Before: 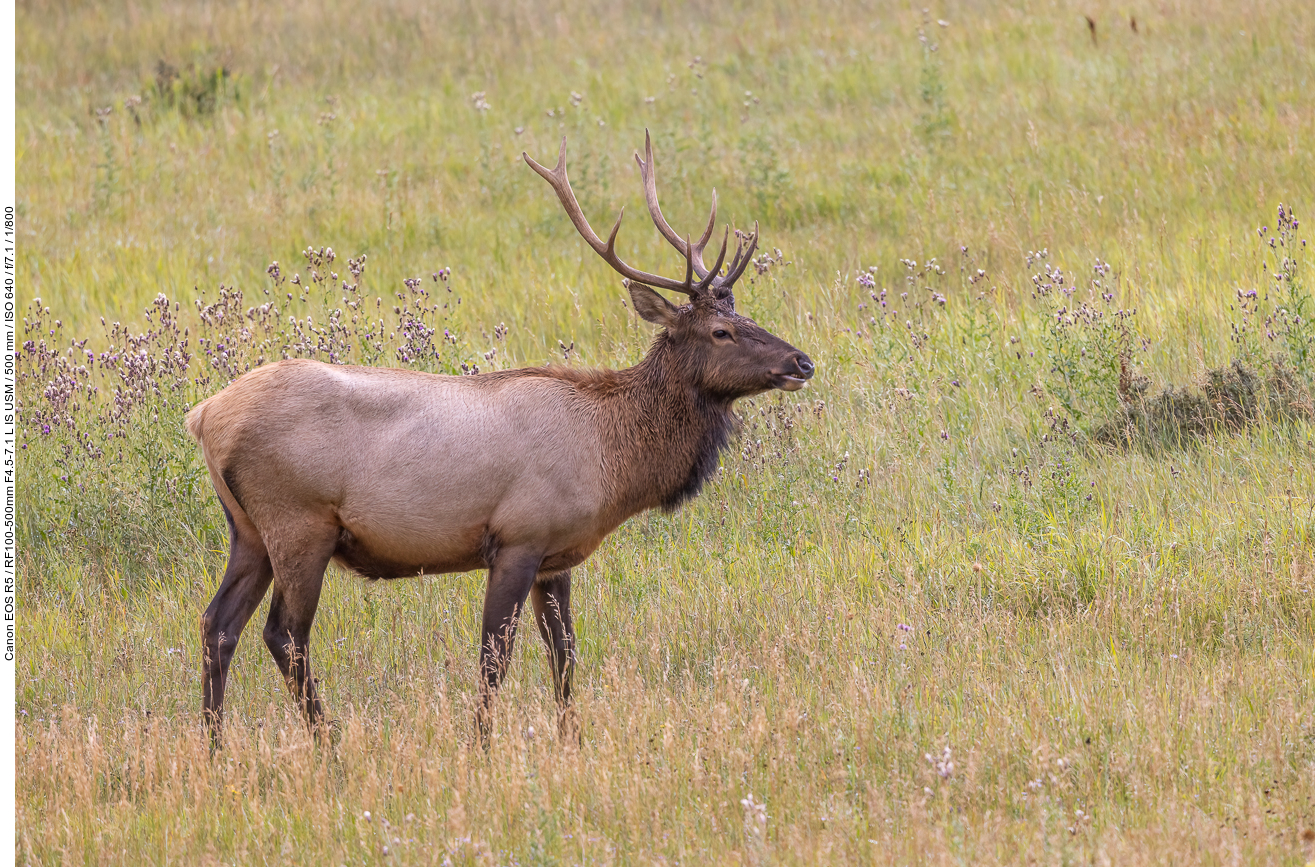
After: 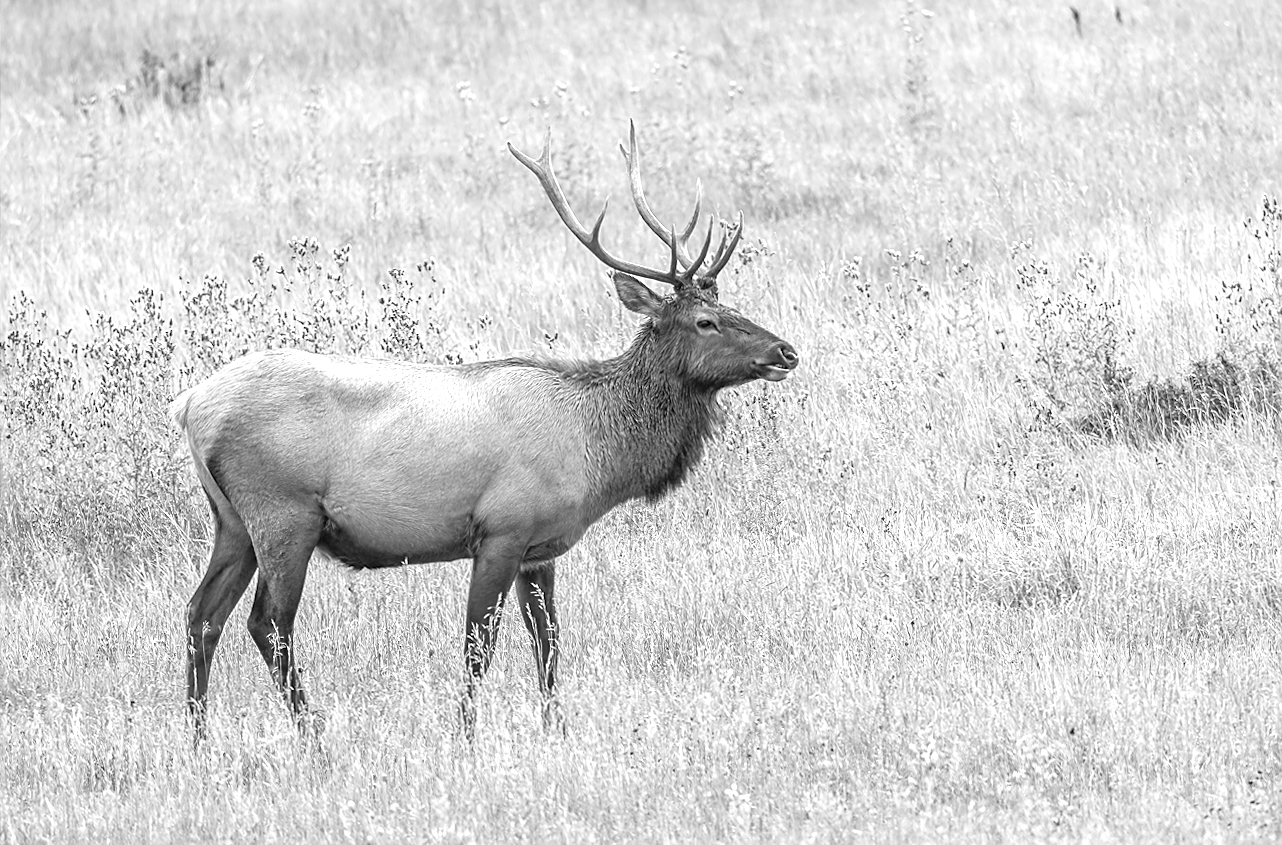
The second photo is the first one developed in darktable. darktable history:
exposure: black level correction 0, exposure 0.9 EV, compensate highlight preservation false
rotate and perspective: rotation -0.45°, automatic cropping original format, crop left 0.008, crop right 0.992, crop top 0.012, crop bottom 0.988
crop and rotate: angle -0.5°
color zones: curves: ch1 [(0, -0.014) (0.143, -0.013) (0.286, -0.013) (0.429, -0.016) (0.571, -0.019) (0.714, -0.015) (0.857, 0.002) (1, -0.014)]
sharpen: on, module defaults
